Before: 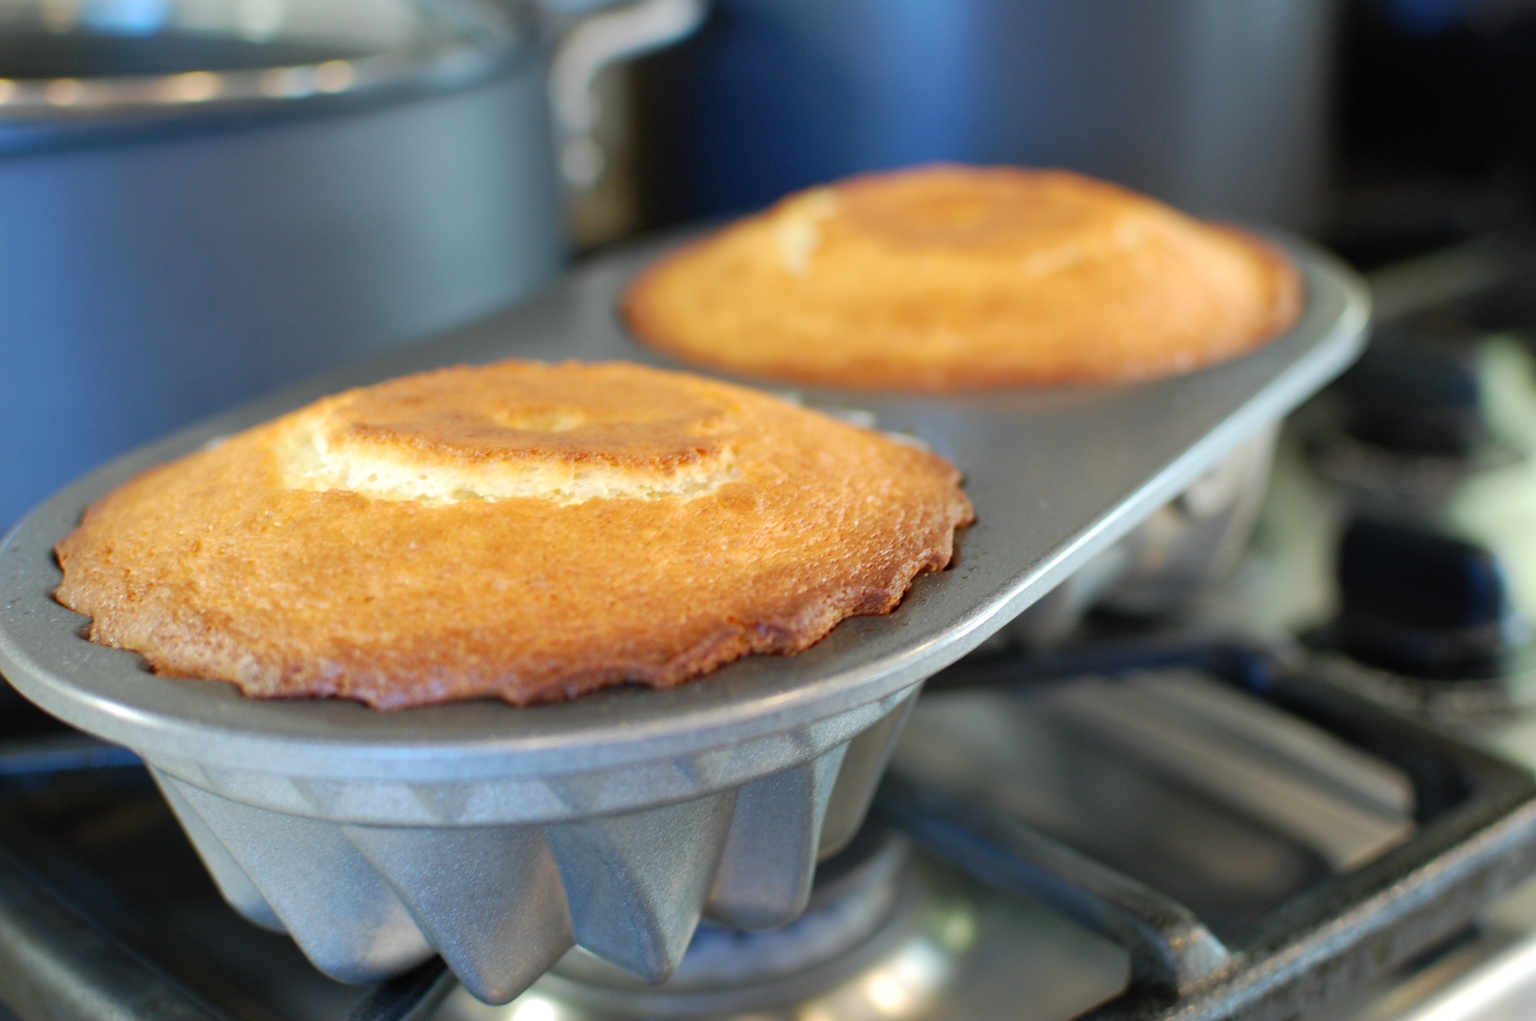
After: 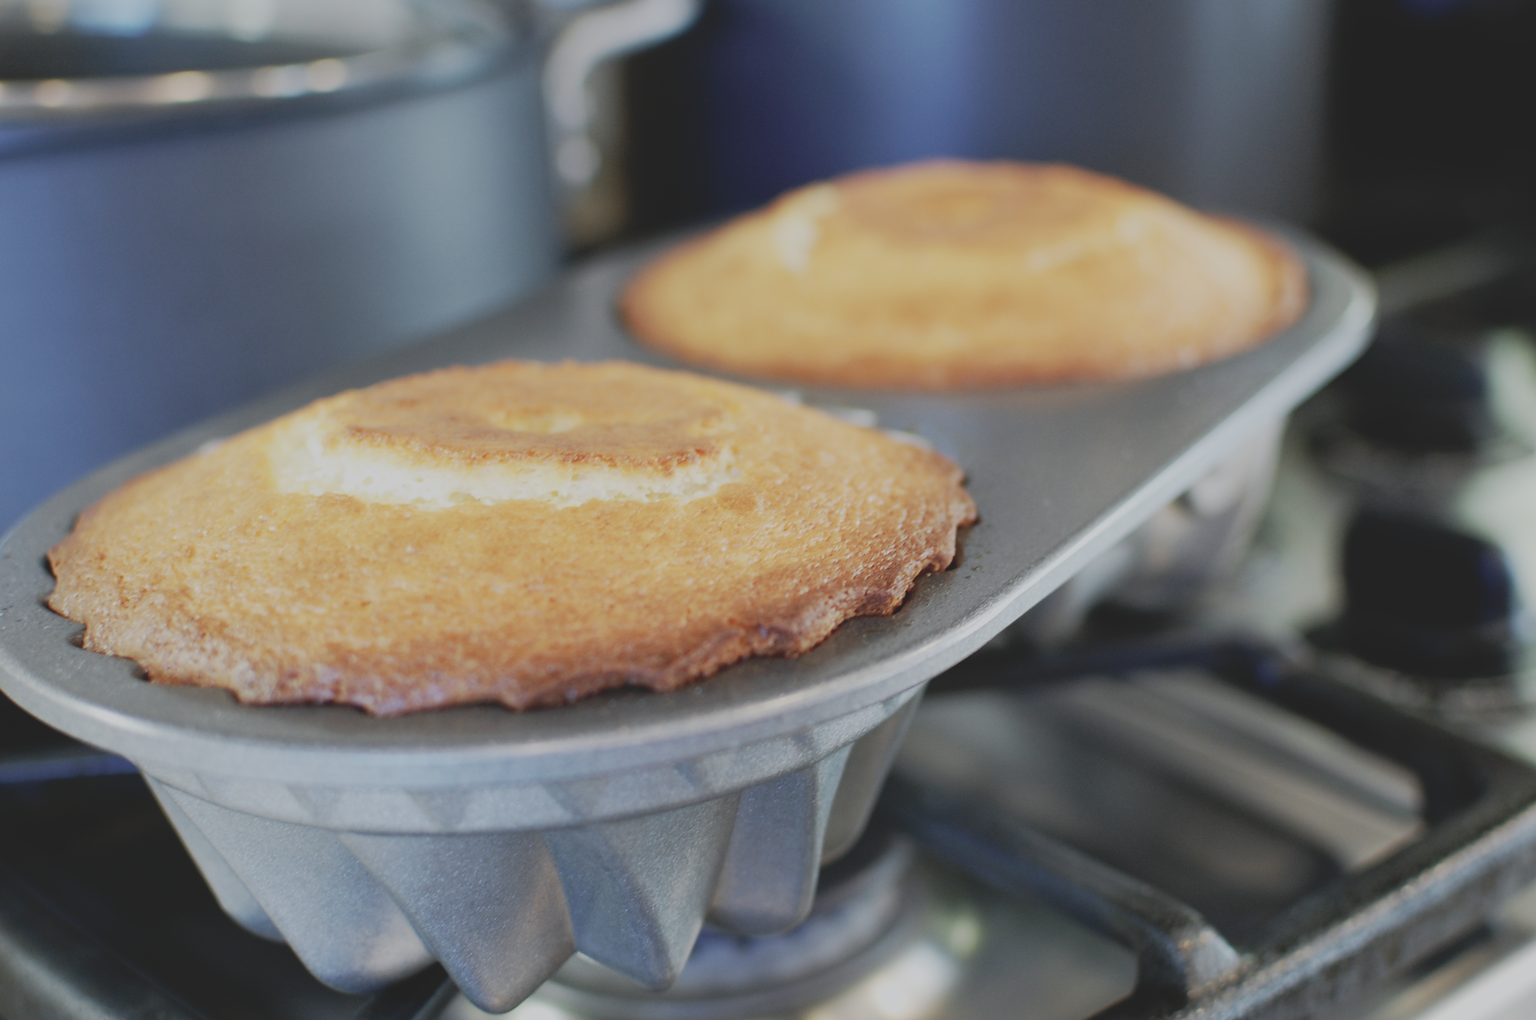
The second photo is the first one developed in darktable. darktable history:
rotate and perspective: rotation -0.45°, automatic cropping original format, crop left 0.008, crop right 0.992, crop top 0.012, crop bottom 0.988
sigmoid: contrast 1.7, skew 0.1, preserve hue 0%, red attenuation 0.1, red rotation 0.035, green attenuation 0.1, green rotation -0.017, blue attenuation 0.15, blue rotation -0.052, base primaries Rec2020
contrast brightness saturation: contrast -0.26, saturation -0.43
white balance: red 0.984, blue 1.059
color zones: curves: ch0 [(0, 0.5) (0.143, 0.5) (0.286, 0.5) (0.429, 0.495) (0.571, 0.437) (0.714, 0.44) (0.857, 0.496) (1, 0.5)]
